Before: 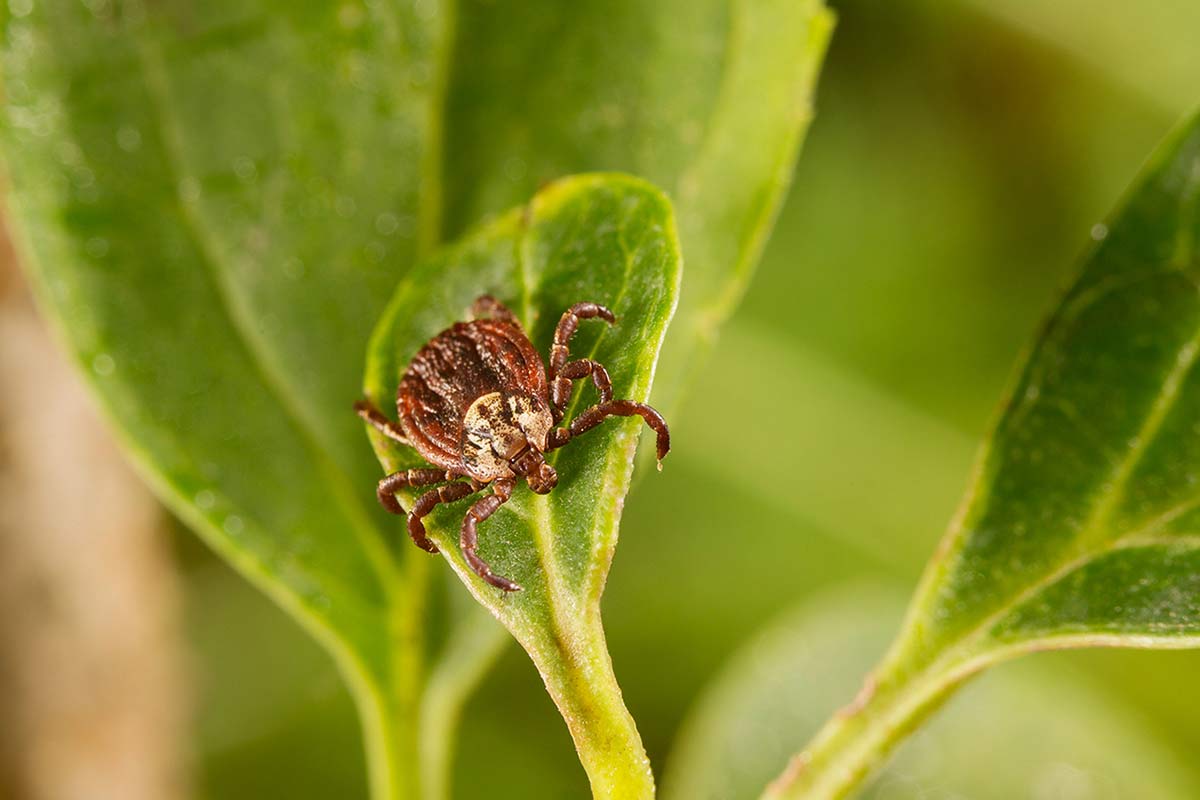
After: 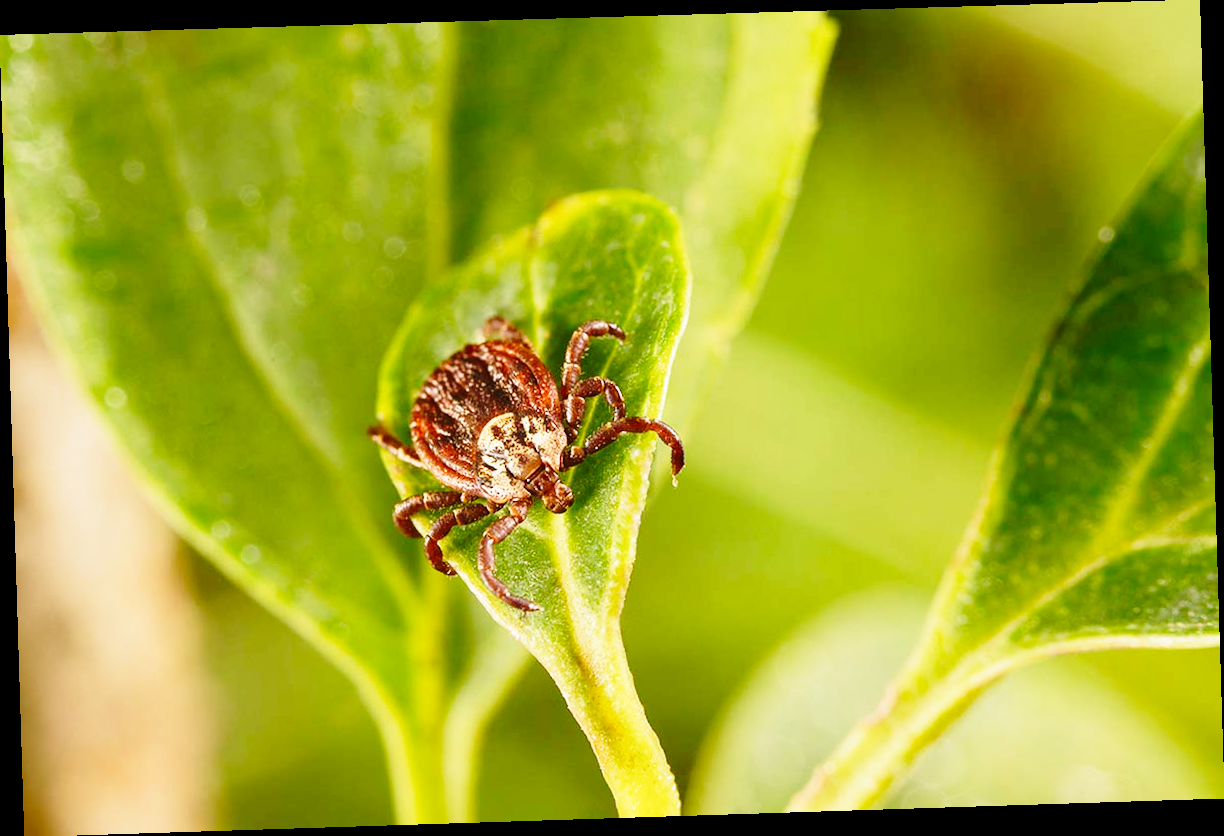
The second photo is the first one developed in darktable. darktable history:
base curve: curves: ch0 [(0, 0) (0.028, 0.03) (0.121, 0.232) (0.46, 0.748) (0.859, 0.968) (1, 1)], preserve colors none
rotate and perspective: rotation -1.77°, lens shift (horizontal) 0.004, automatic cropping off
